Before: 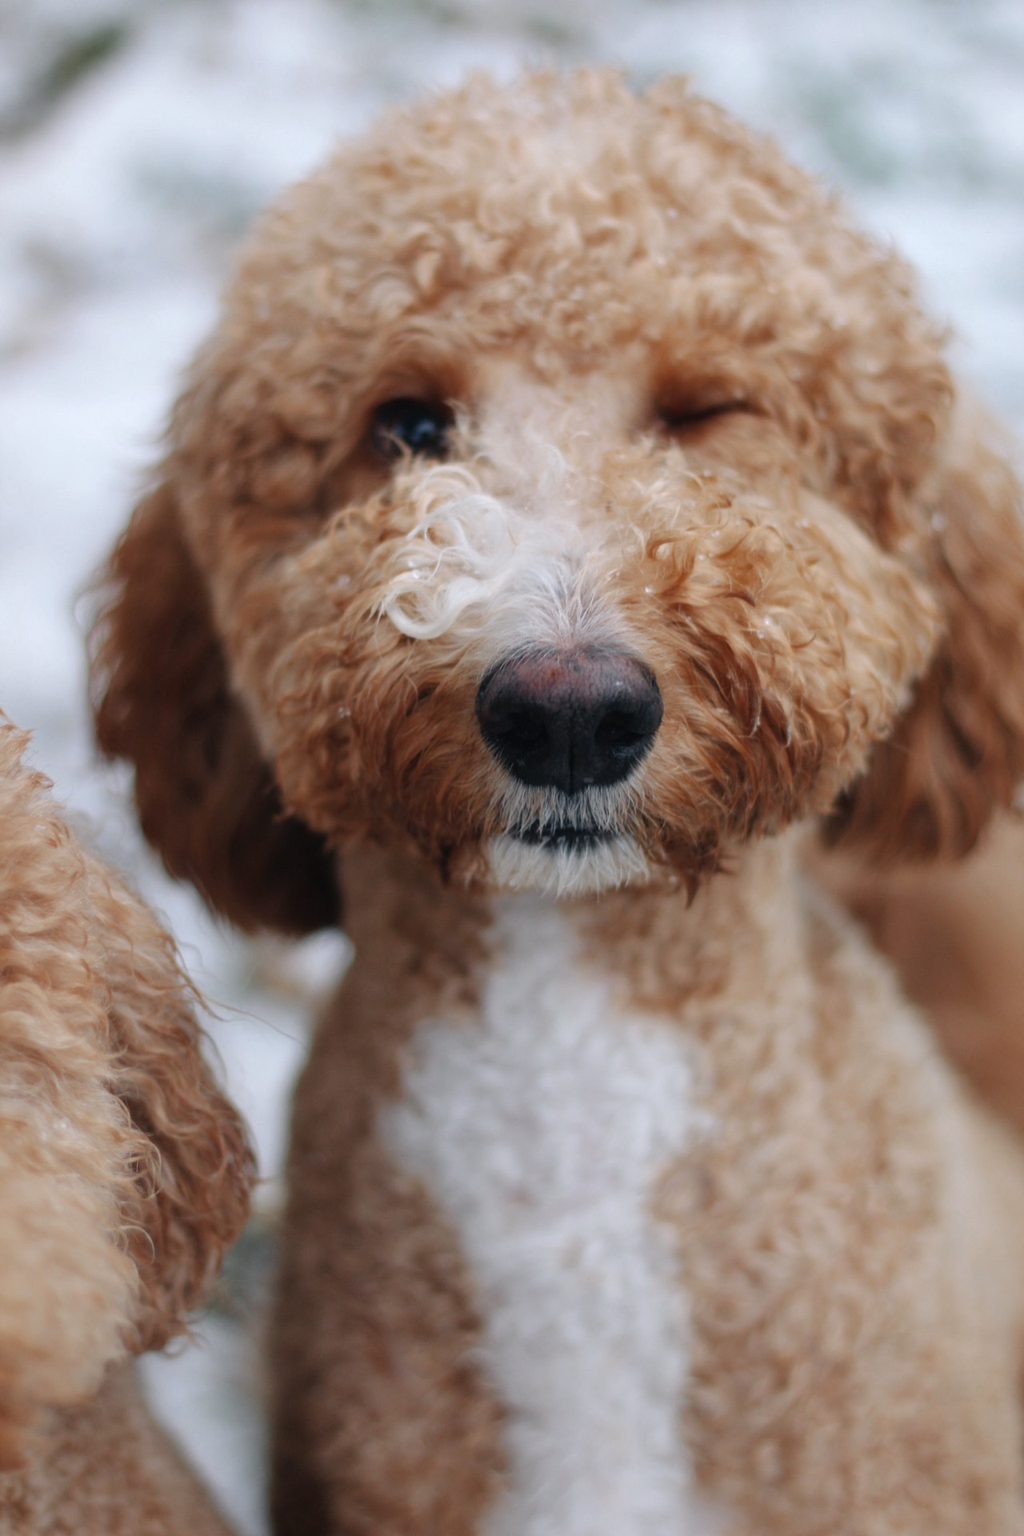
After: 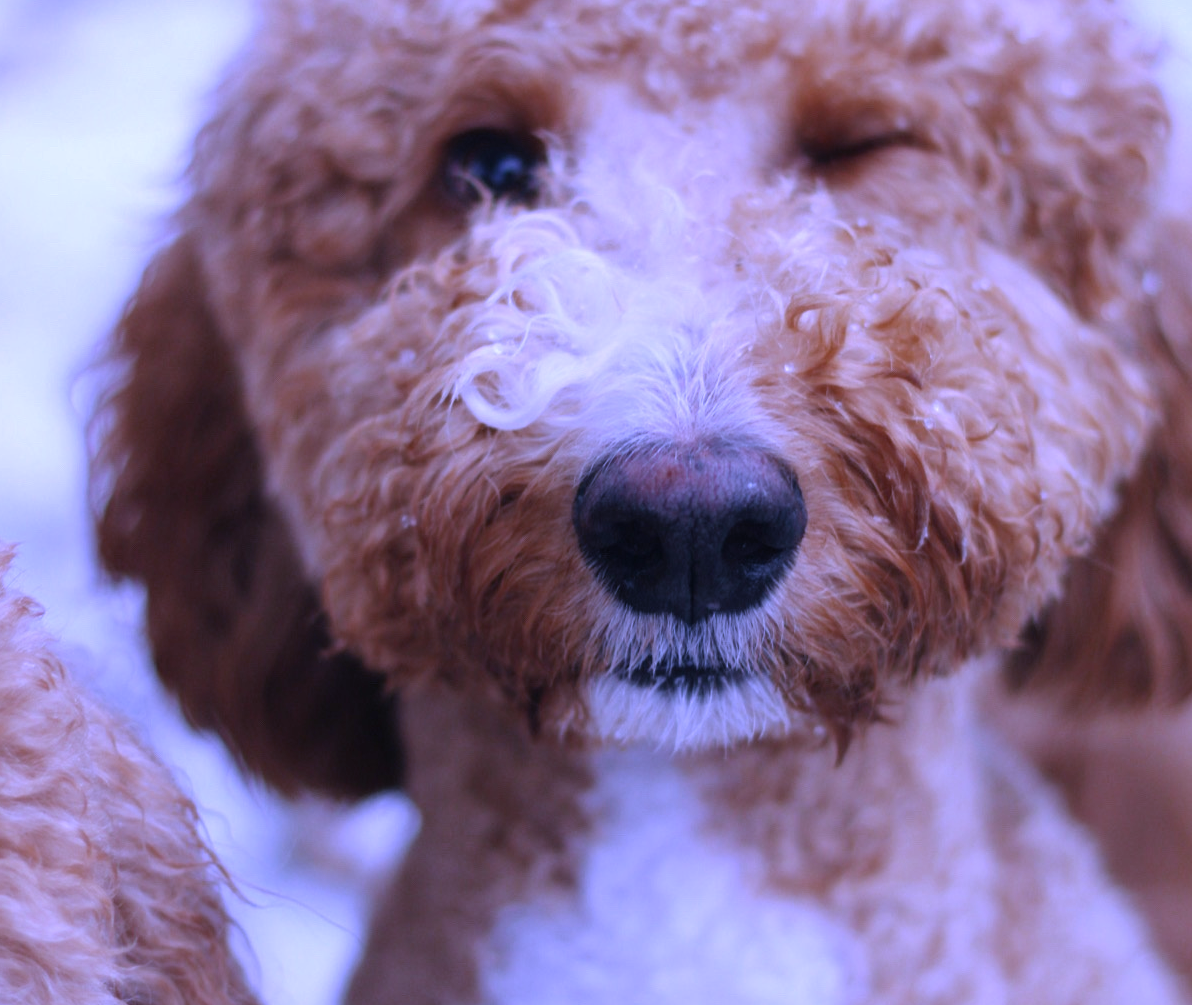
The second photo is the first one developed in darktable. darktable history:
white balance: red 0.98, blue 1.61
crop: left 1.744%, top 19.225%, right 5.069%, bottom 28.357%
